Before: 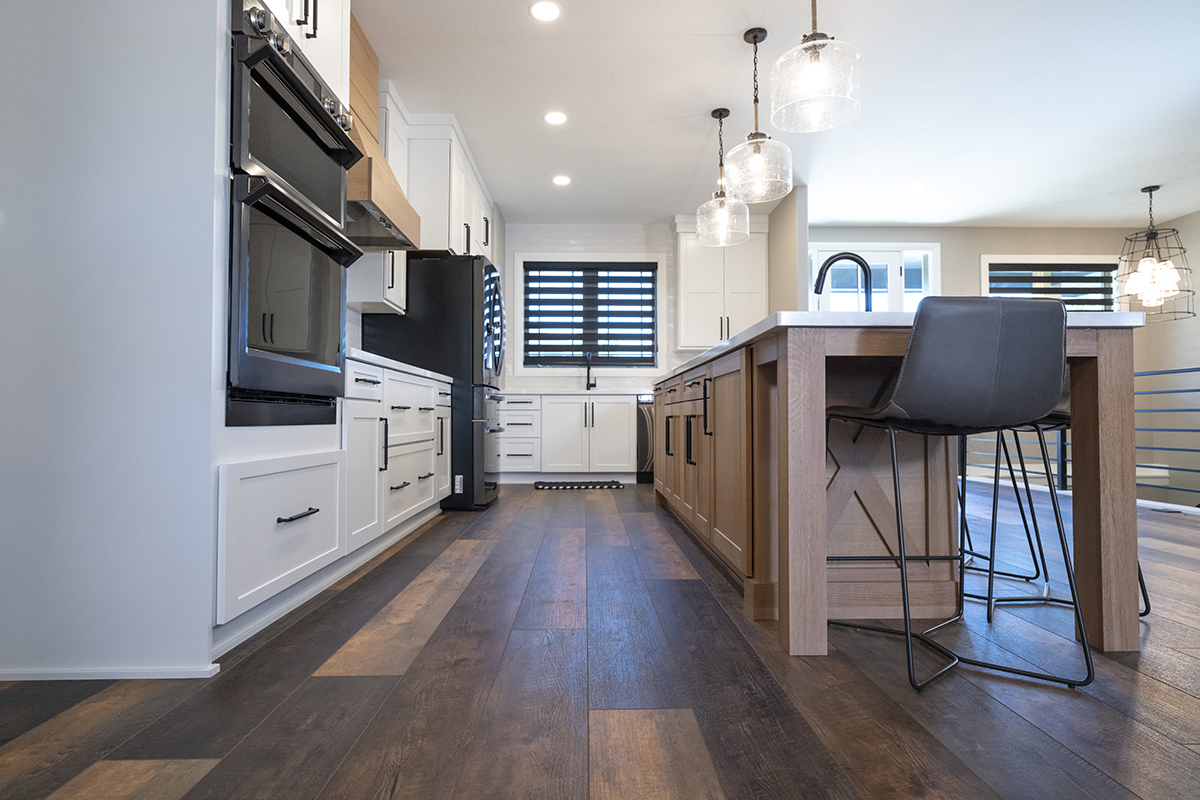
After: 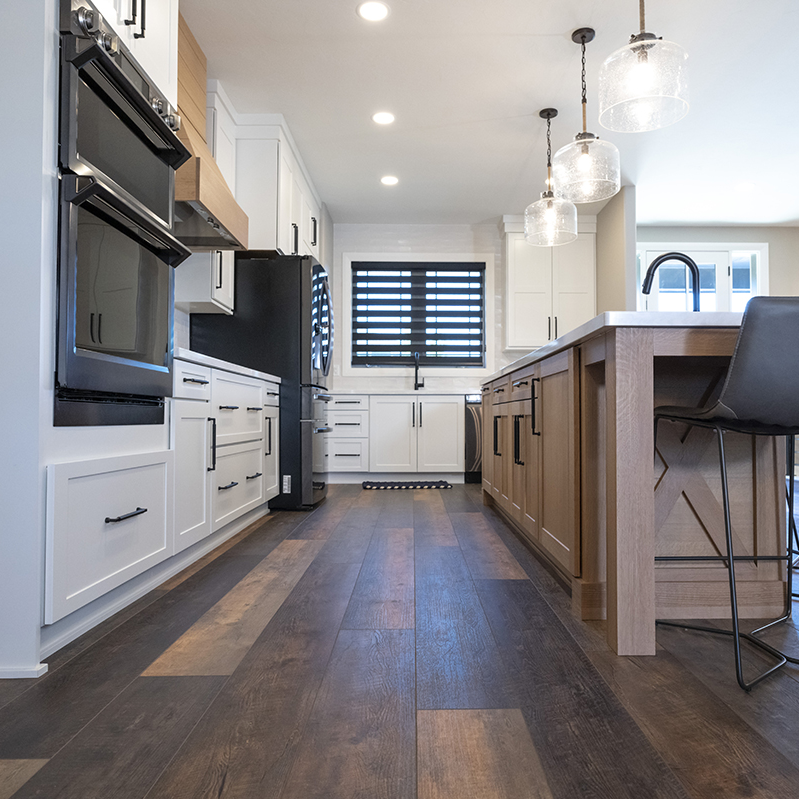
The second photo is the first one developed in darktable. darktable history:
crop and rotate: left 14.349%, right 18.989%
